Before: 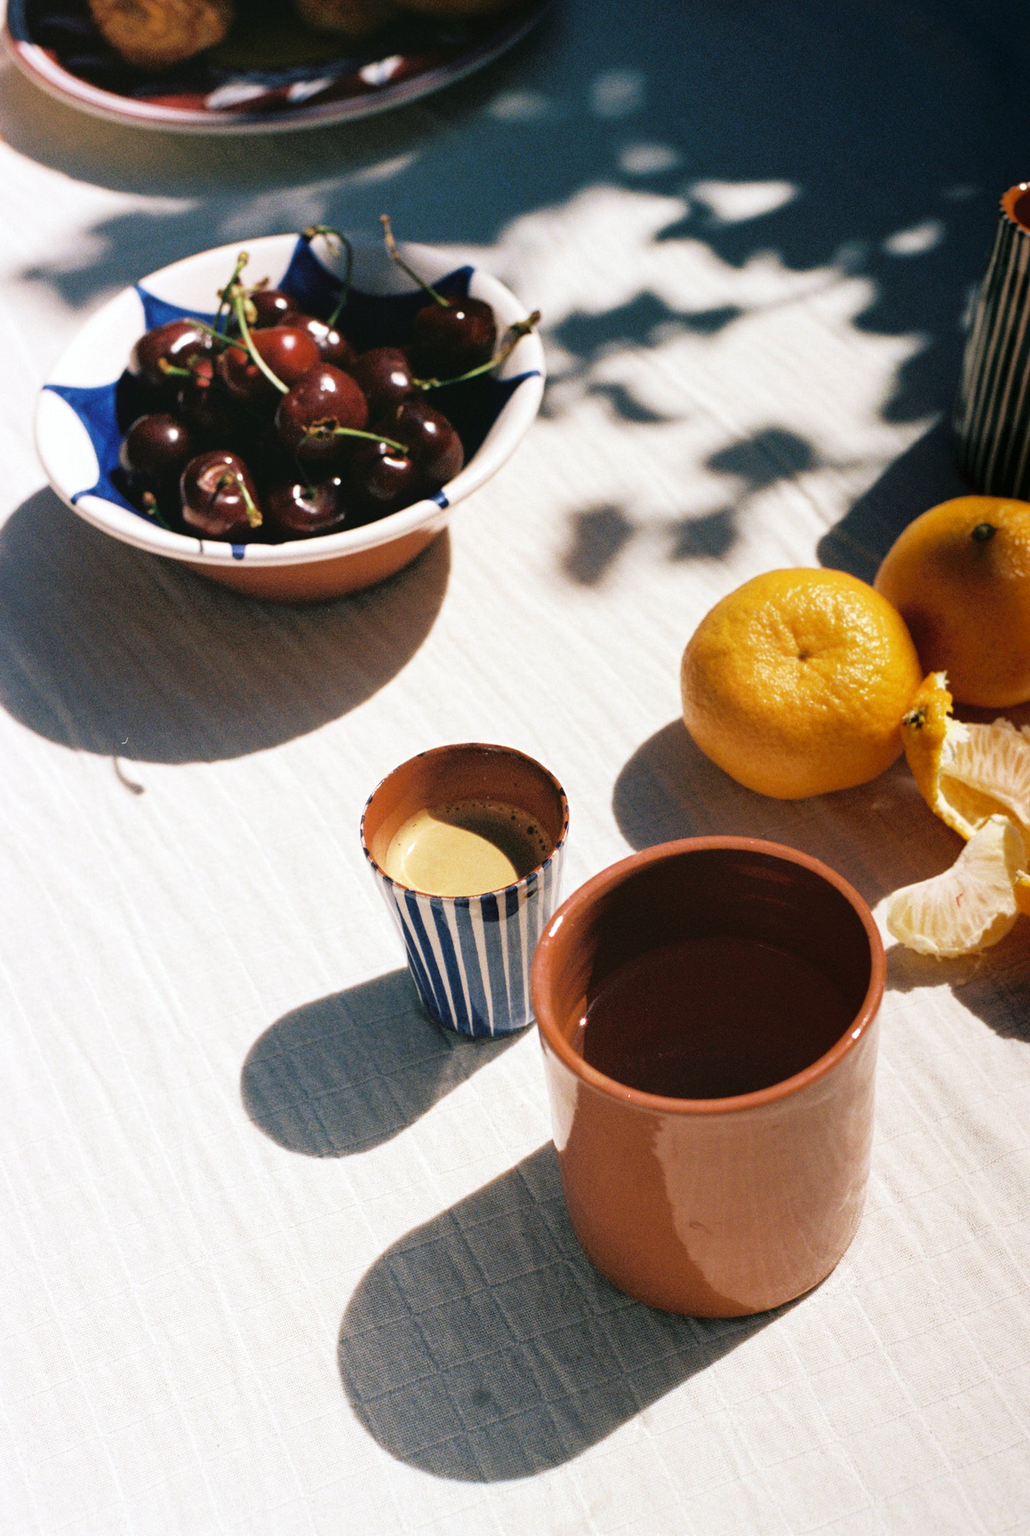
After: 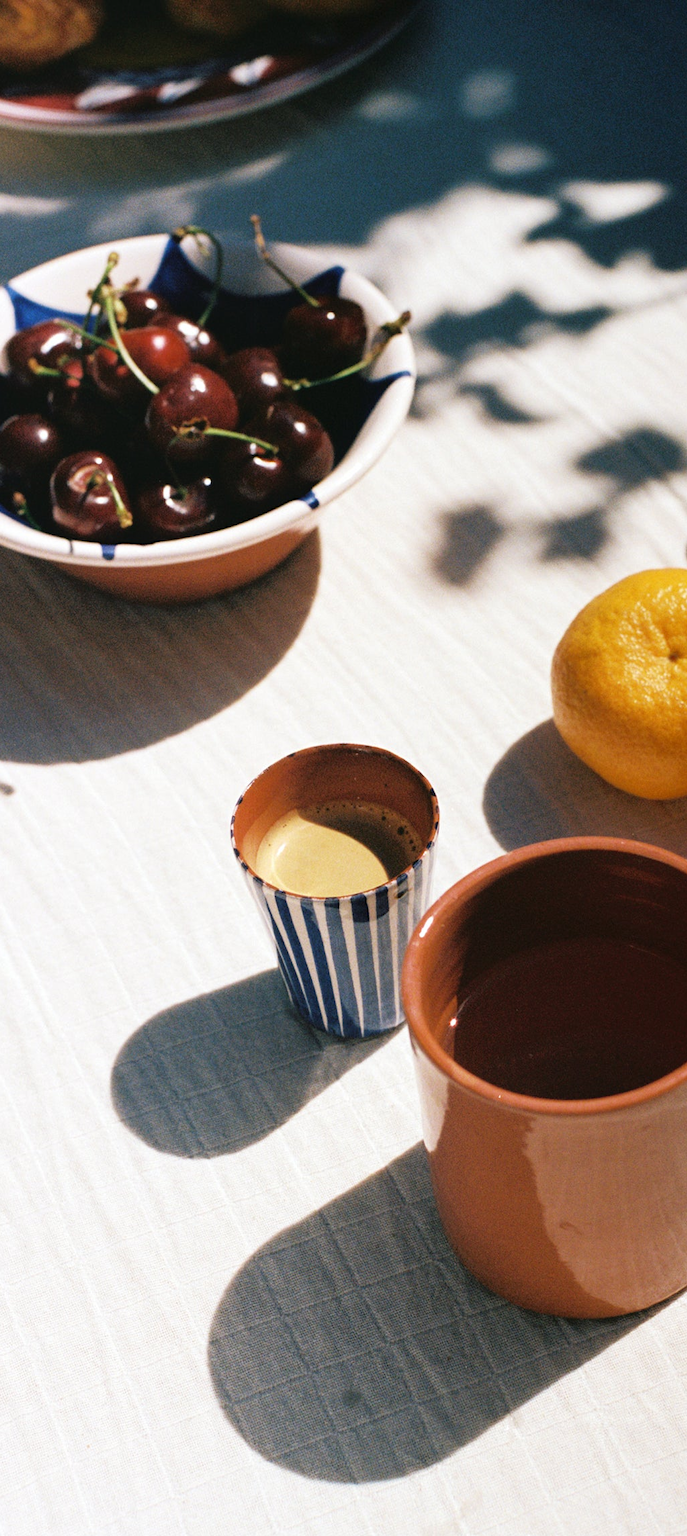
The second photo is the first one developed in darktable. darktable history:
crop and rotate: left 12.669%, right 20.631%
